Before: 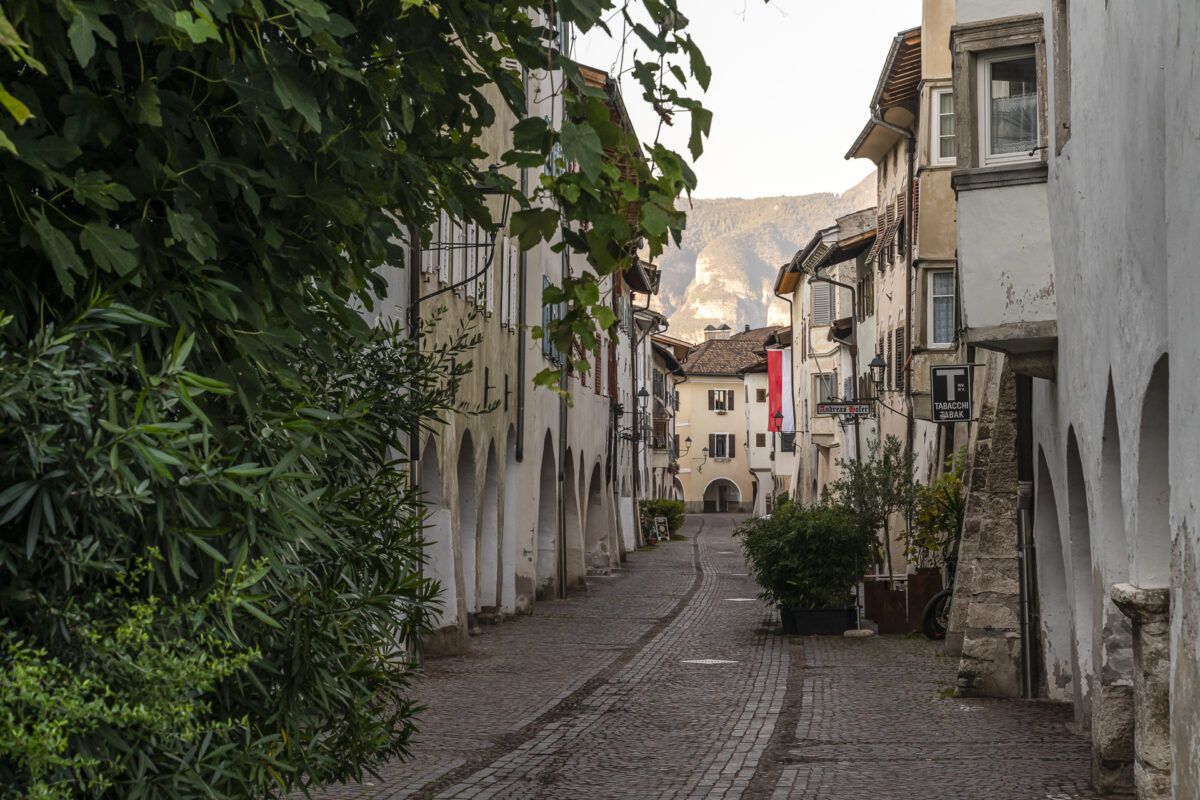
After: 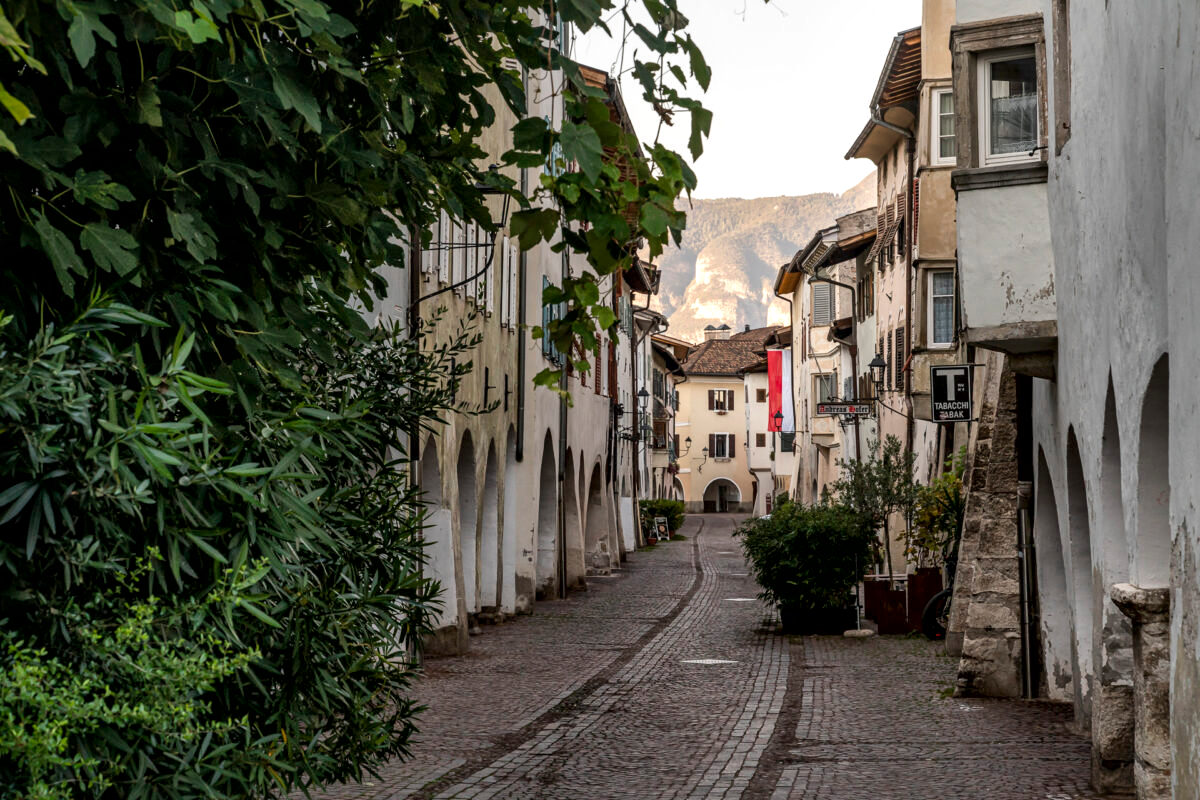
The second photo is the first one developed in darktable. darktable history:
local contrast: mode bilateral grid, contrast 25, coarseness 59, detail 151%, midtone range 0.2
